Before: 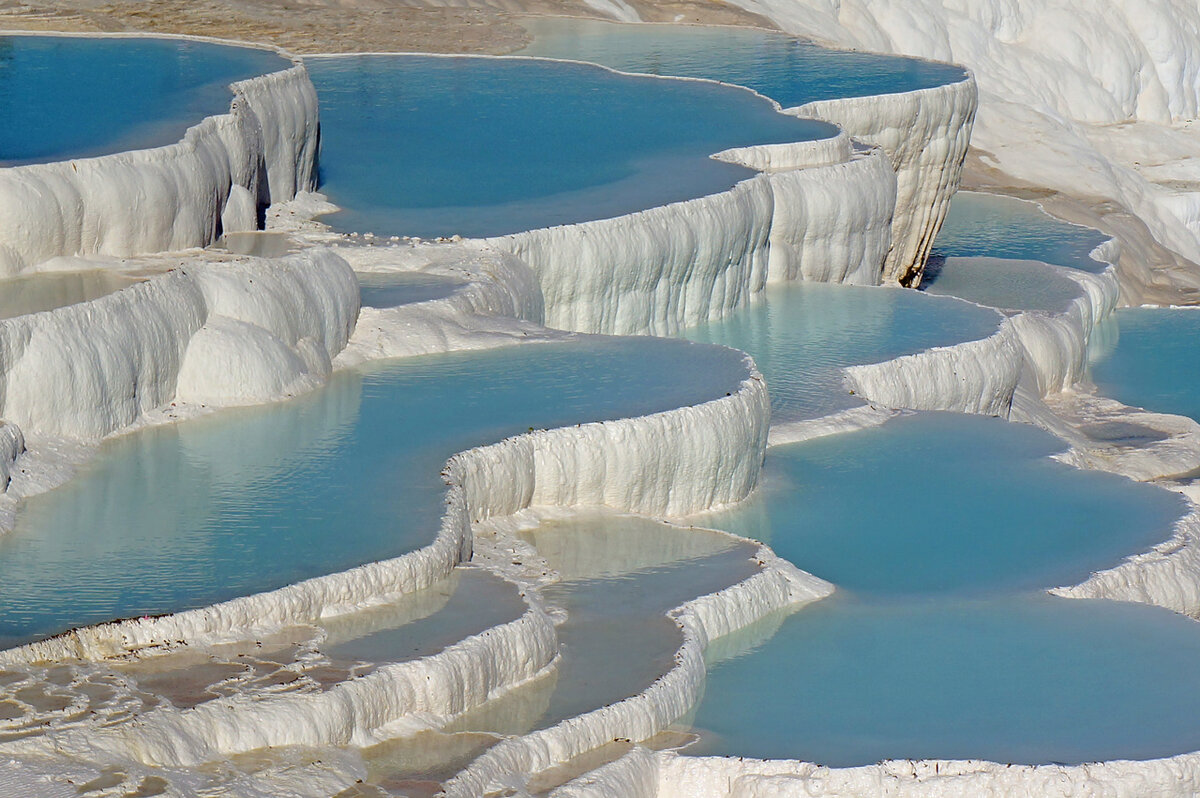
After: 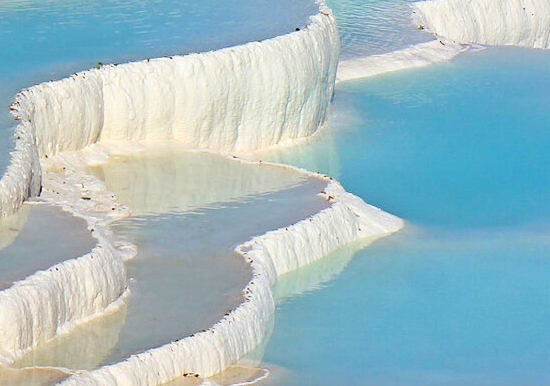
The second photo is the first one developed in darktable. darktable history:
crop: left 35.976%, top 45.819%, right 18.162%, bottom 5.807%
exposure: exposure 0.078 EV, compensate highlight preservation false
contrast brightness saturation: contrast 0.24, brightness 0.26, saturation 0.39
